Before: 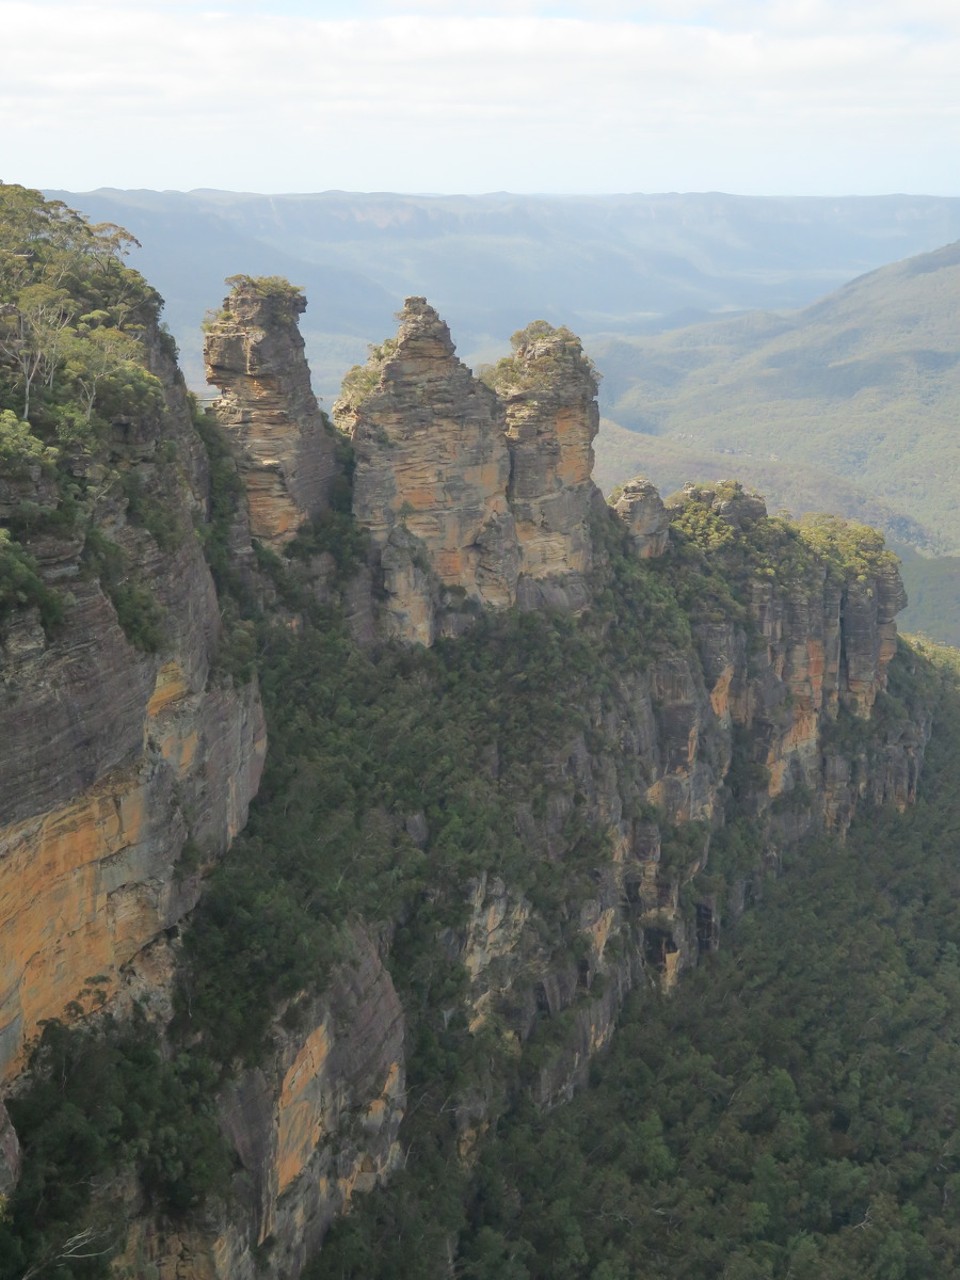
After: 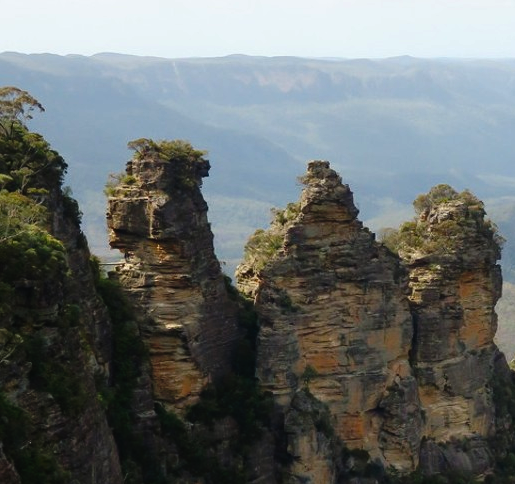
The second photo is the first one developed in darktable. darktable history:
crop: left 10.121%, top 10.631%, right 36.218%, bottom 51.526%
contrast brightness saturation: contrast 0.13, brightness -0.24, saturation 0.14
tone curve: curves: ch0 [(0, 0) (0.003, 0.001) (0.011, 0.004) (0.025, 0.011) (0.044, 0.021) (0.069, 0.028) (0.1, 0.036) (0.136, 0.051) (0.177, 0.085) (0.224, 0.127) (0.277, 0.193) (0.335, 0.266) (0.399, 0.338) (0.468, 0.419) (0.543, 0.504) (0.623, 0.593) (0.709, 0.689) (0.801, 0.784) (0.898, 0.888) (1, 1)], preserve colors none
